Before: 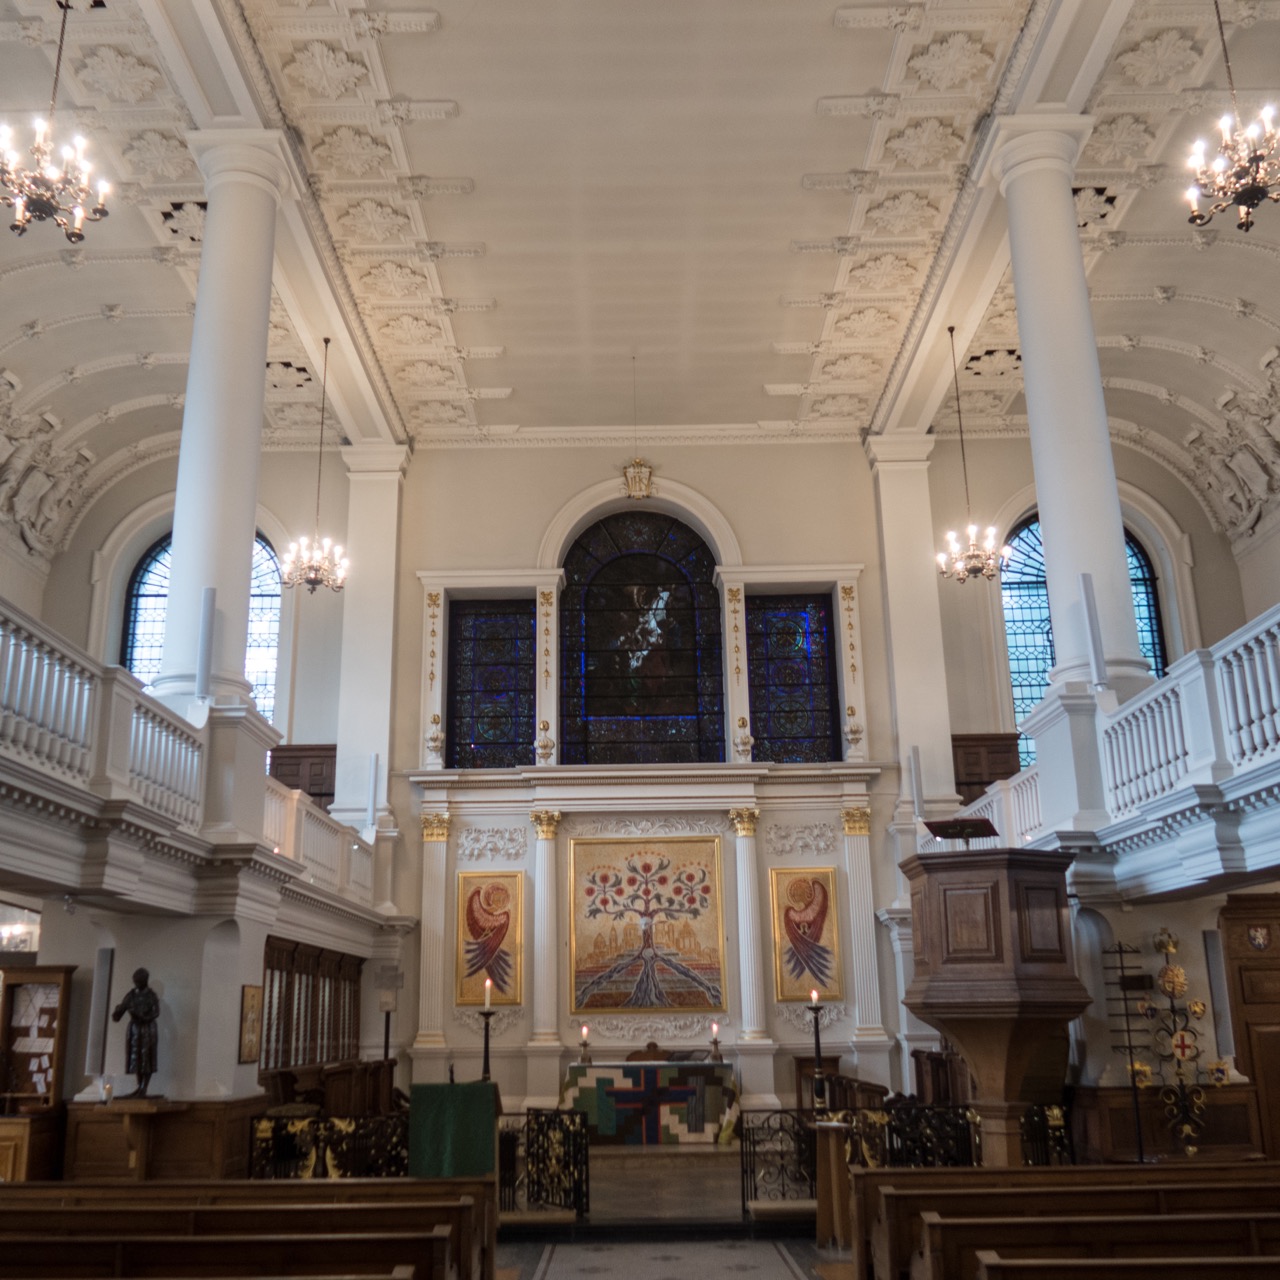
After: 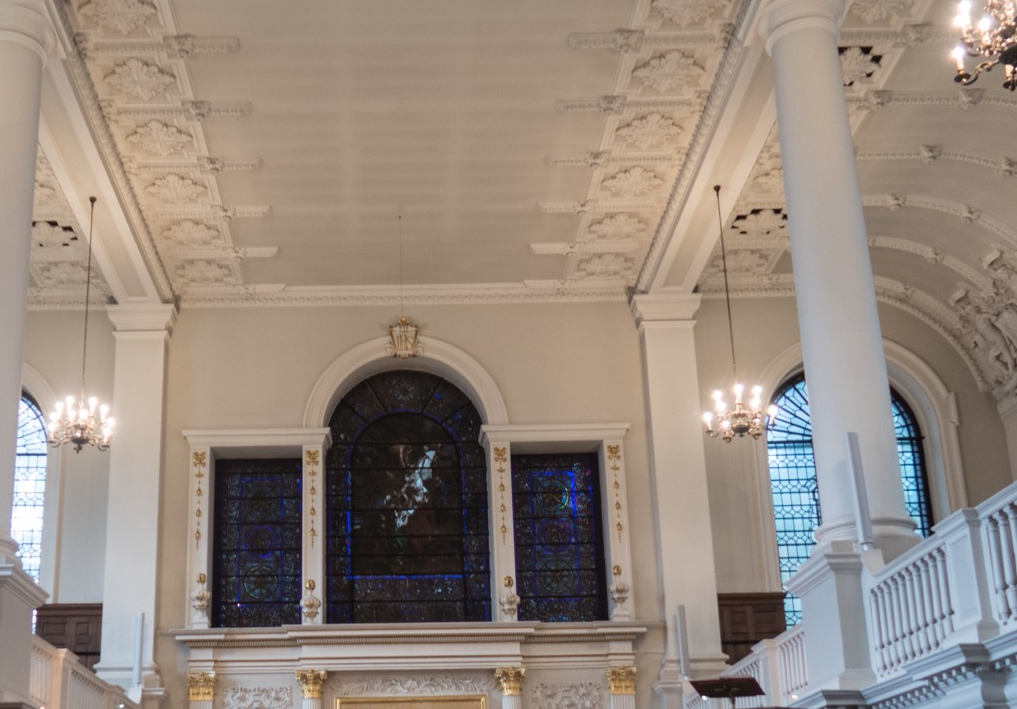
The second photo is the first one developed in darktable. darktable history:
crop: left 18.292%, top 11.094%, right 2.188%, bottom 33.439%
